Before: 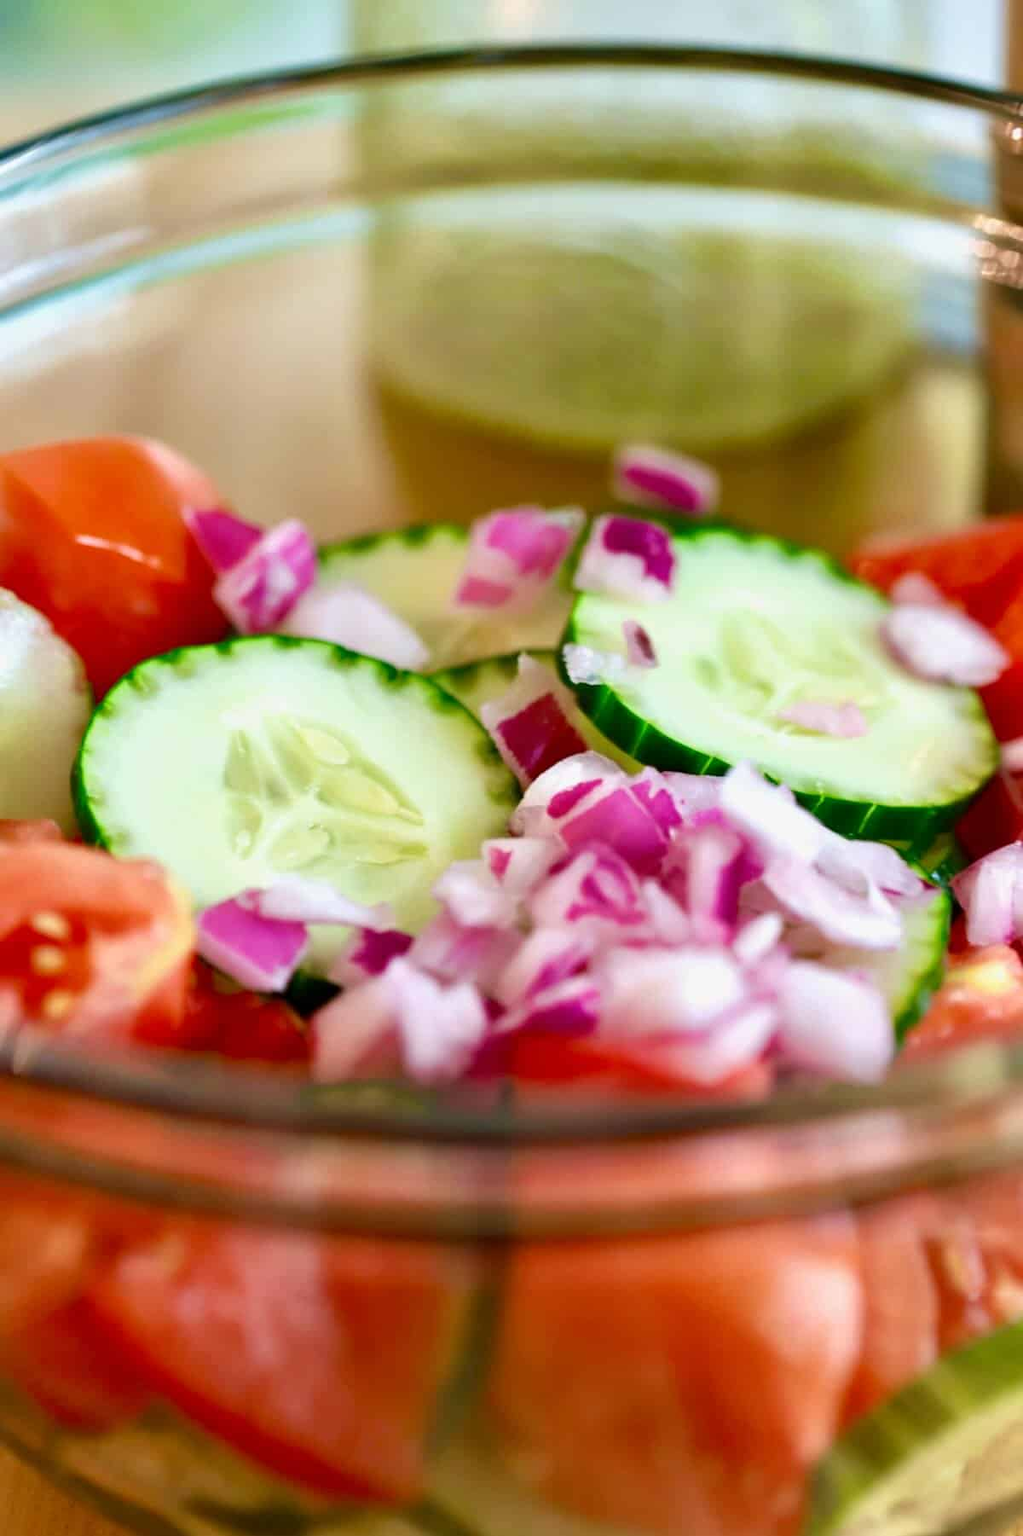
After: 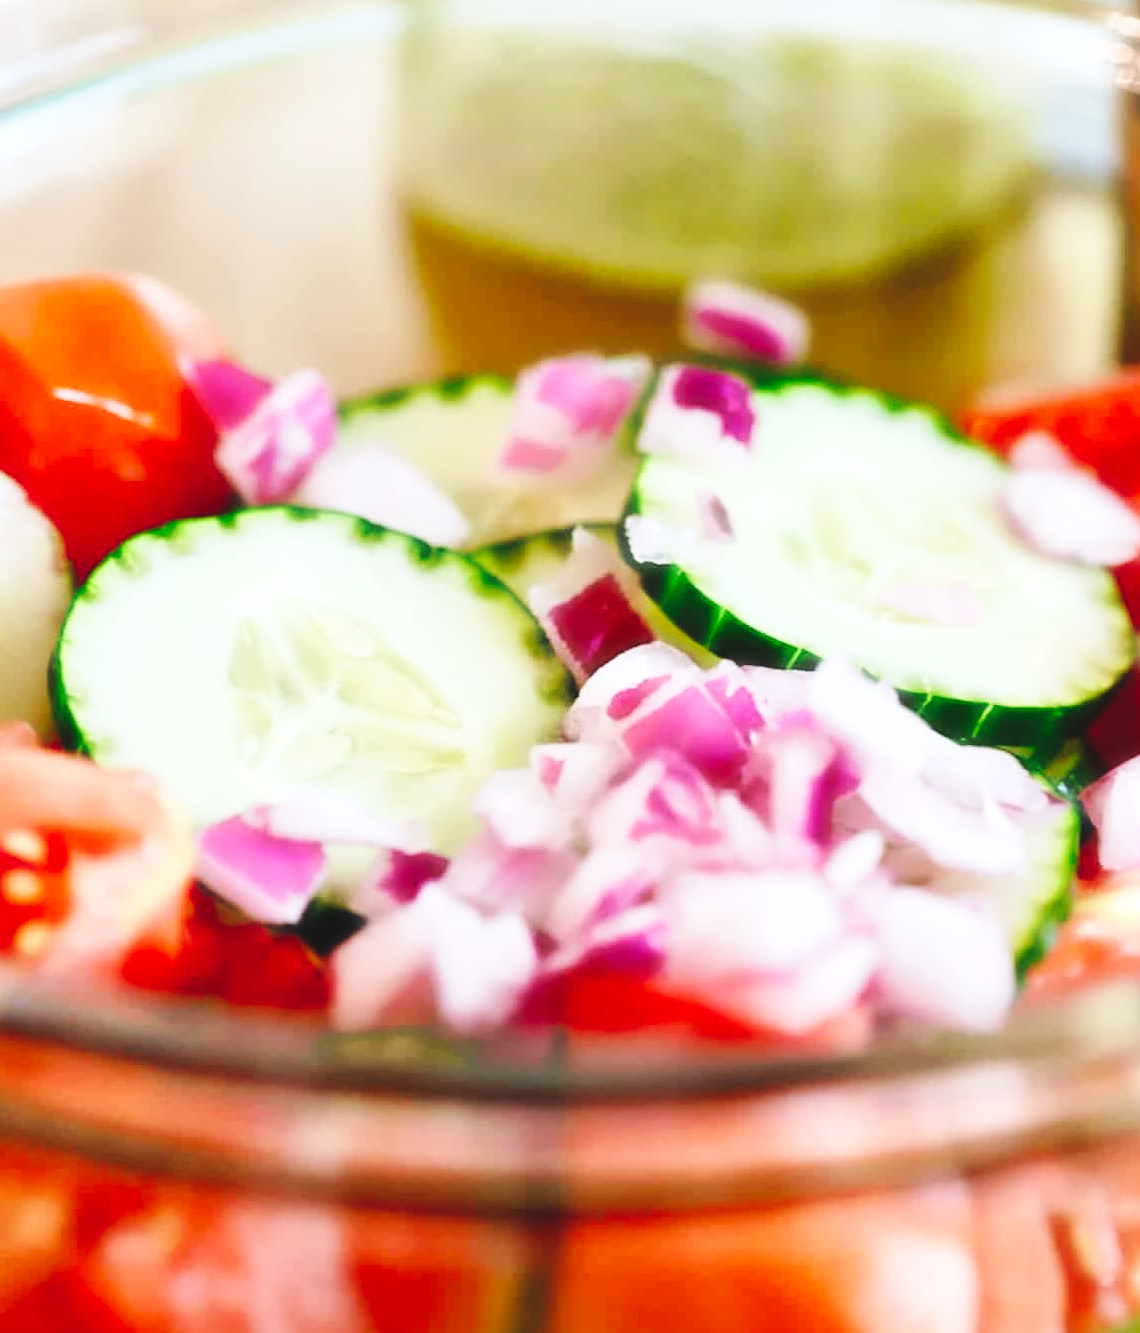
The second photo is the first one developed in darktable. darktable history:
exposure: black level correction -0.015, compensate highlight preservation false
haze removal: strength -0.9, distance 0.225, compatibility mode true, adaptive false
base curve: curves: ch0 [(0, 0) (0.036, 0.025) (0.121, 0.166) (0.206, 0.329) (0.605, 0.79) (1, 1)], preserve colors none
color balance: lift [1, 1, 0.999, 1.001], gamma [1, 1.003, 1.005, 0.995], gain [1, 0.992, 0.988, 1.012], contrast 5%, output saturation 110%
crop and rotate: left 2.991%, top 13.302%, right 1.981%, bottom 12.636%
sharpen: amount 0.2
